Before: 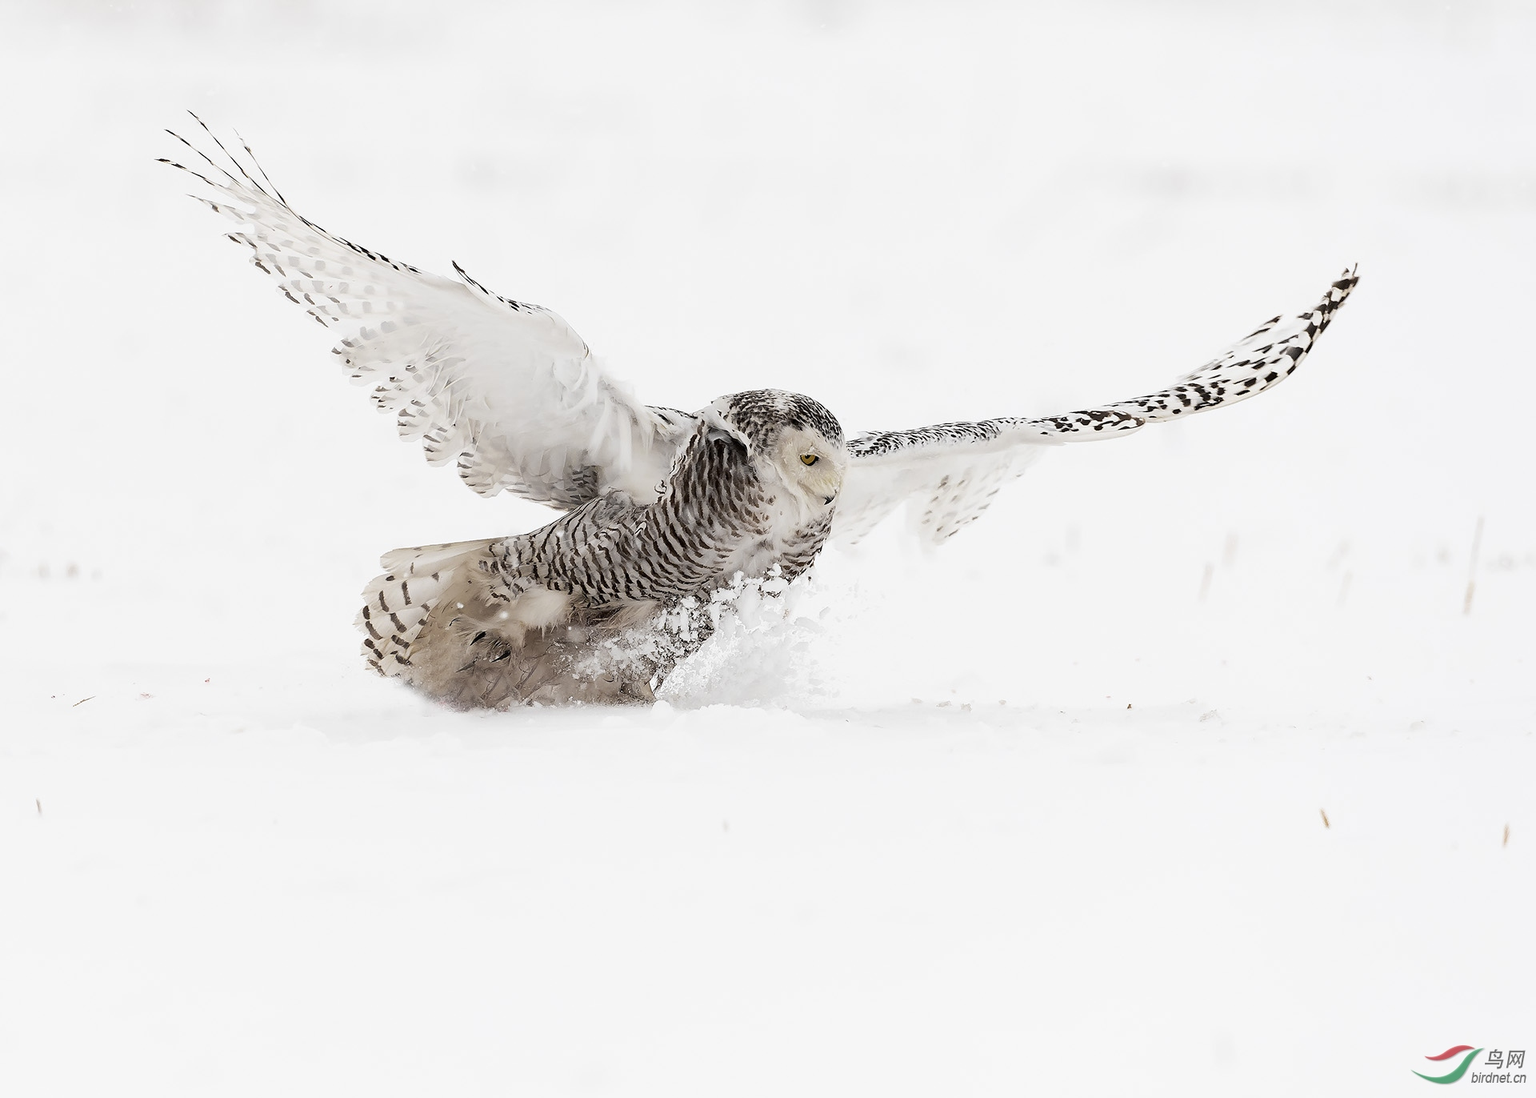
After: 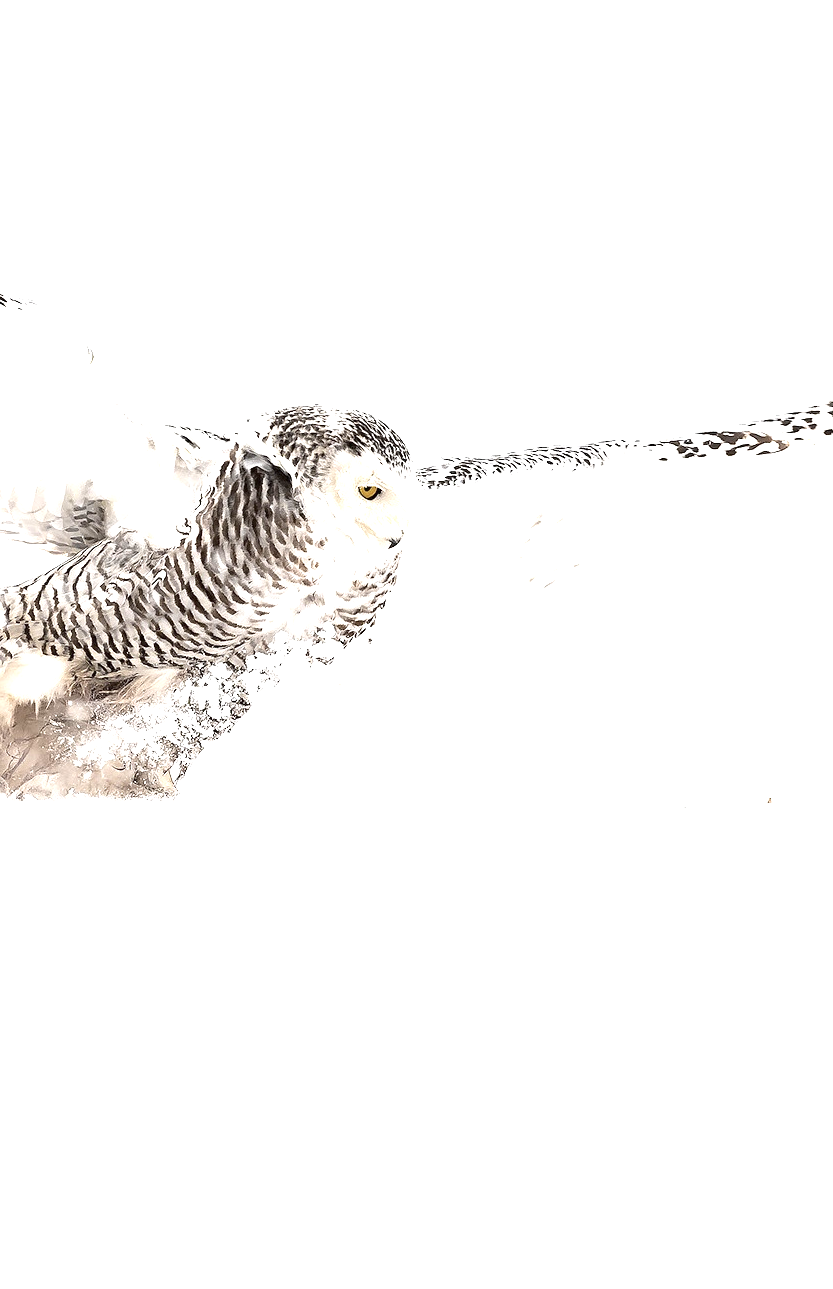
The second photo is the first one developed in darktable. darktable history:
crop: left 33.452%, top 6.025%, right 23.155%
exposure: black level correction 0, exposure 1.5 EV, compensate exposure bias true, compensate highlight preservation false
rotate and perspective: automatic cropping off
